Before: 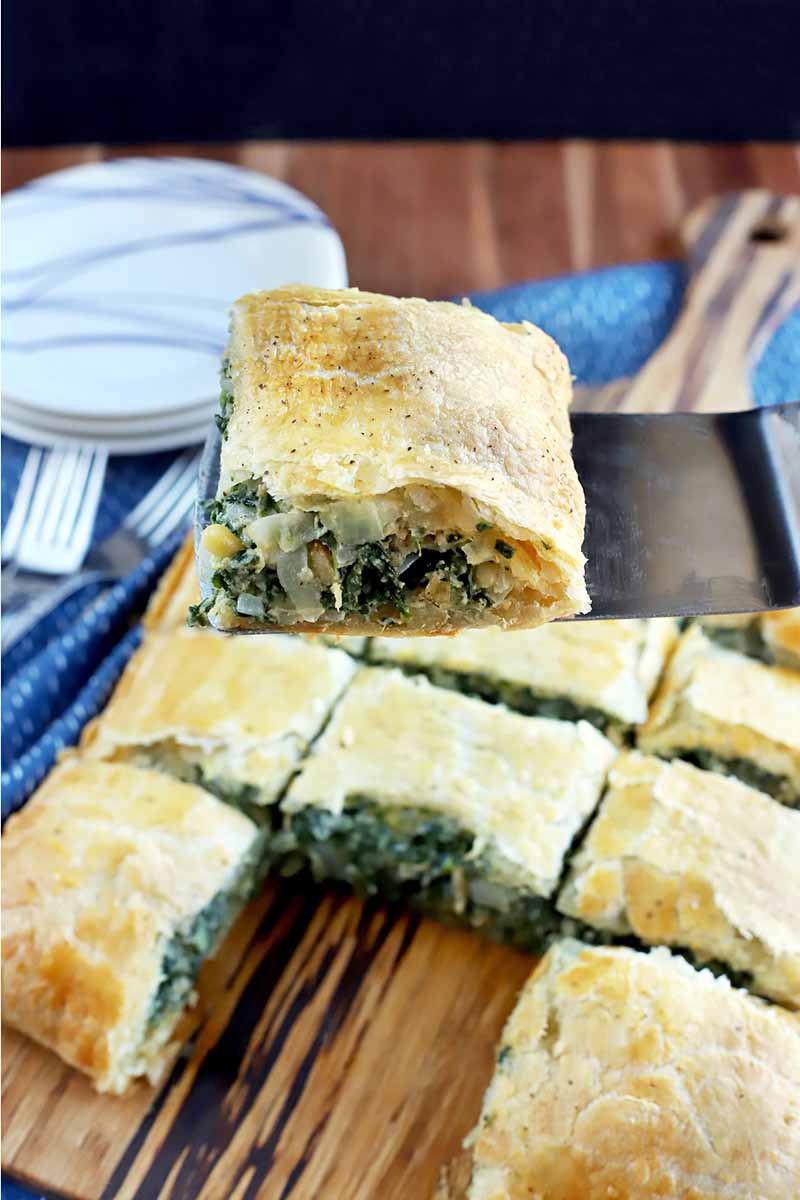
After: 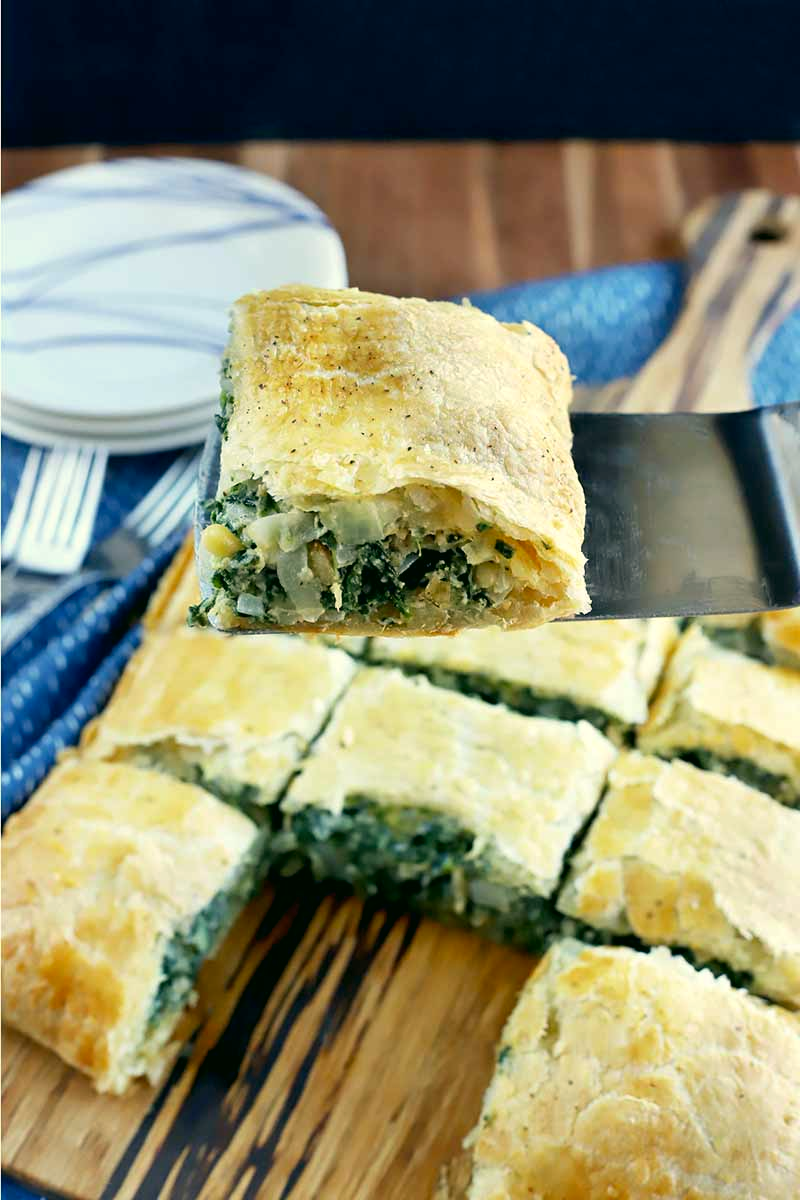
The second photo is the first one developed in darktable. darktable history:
color correction: highlights a* -0.627, highlights b* 9.51, shadows a* -9.48, shadows b* 0.624
